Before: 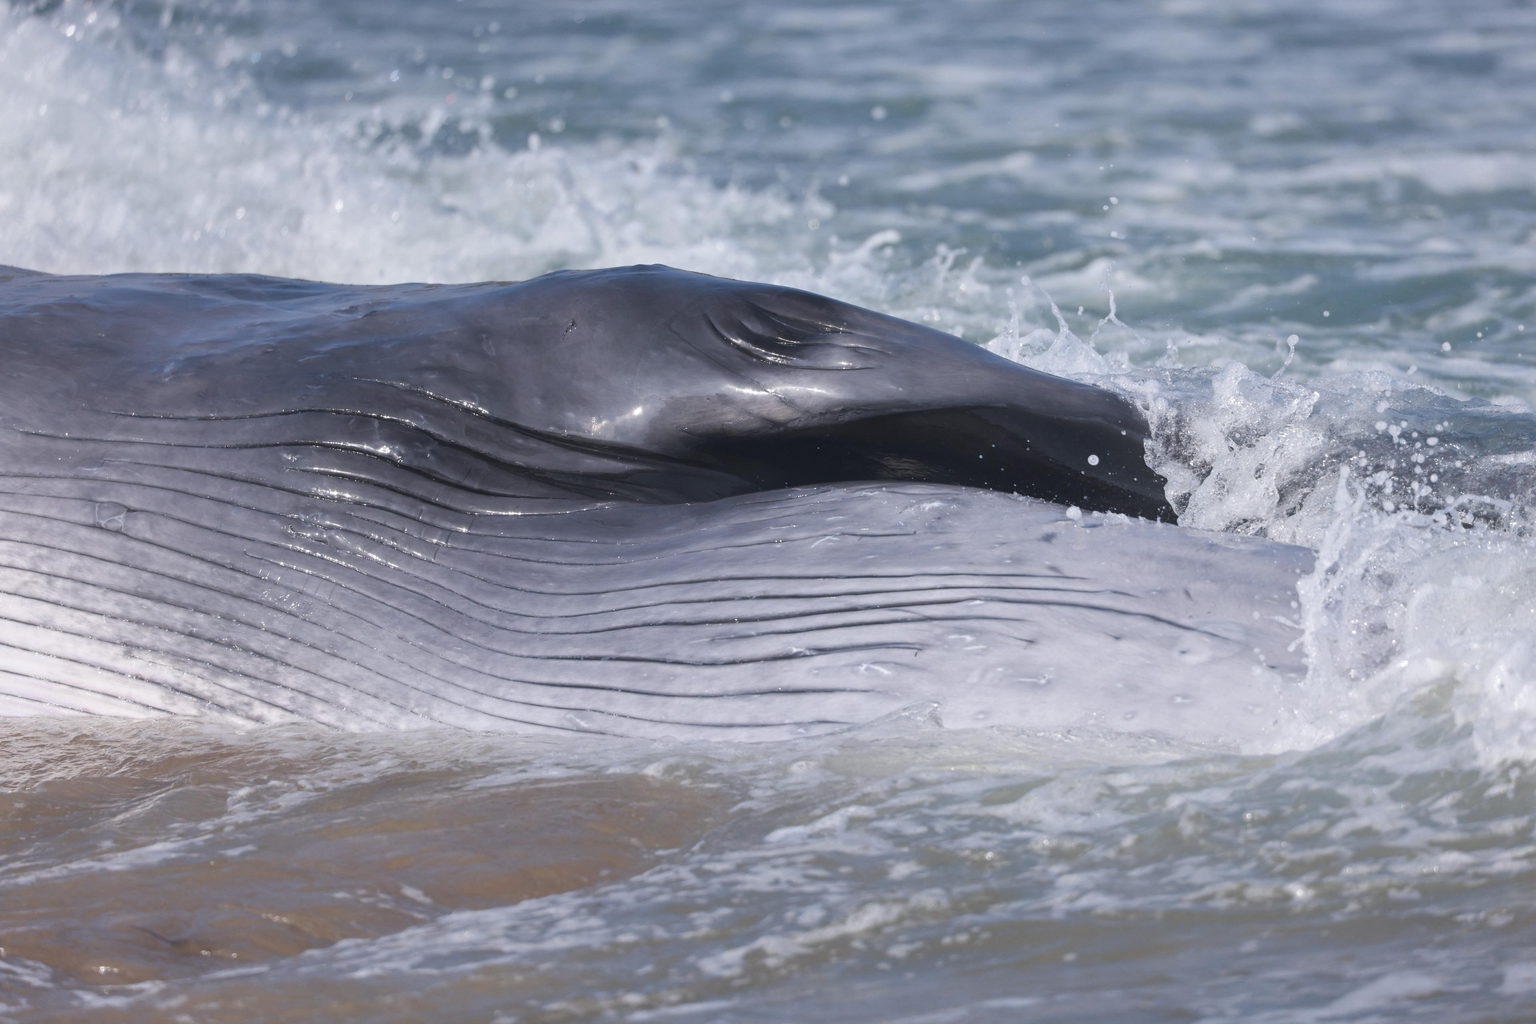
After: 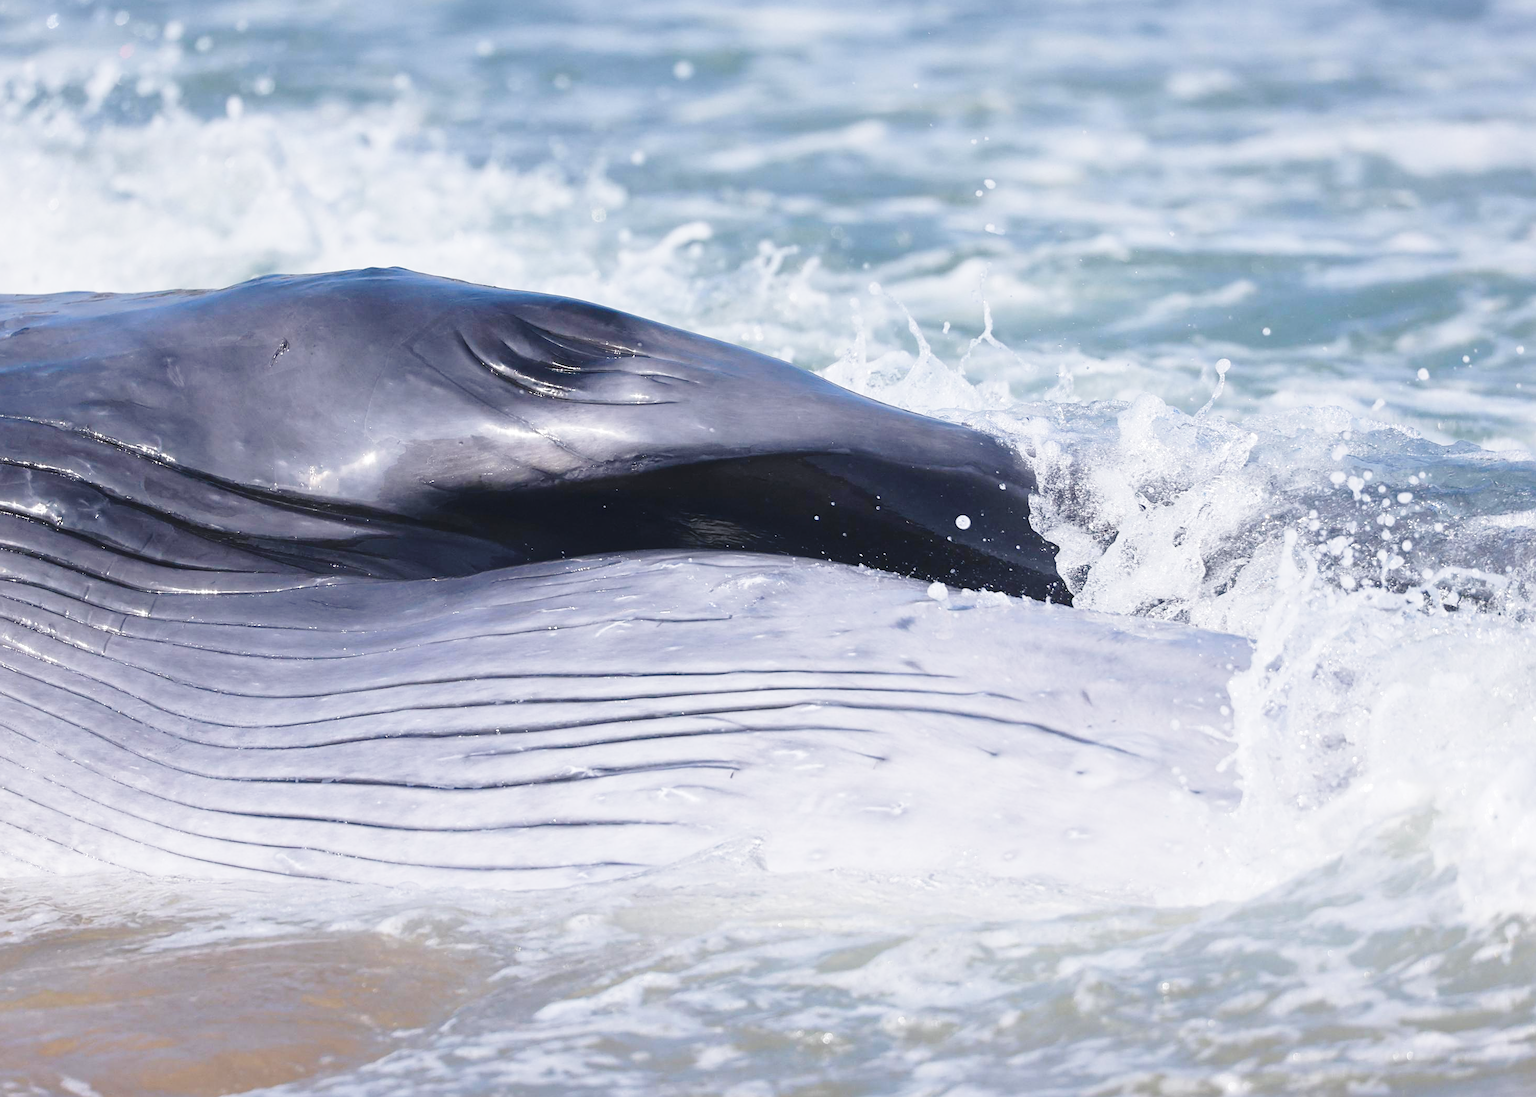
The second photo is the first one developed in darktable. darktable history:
crop: left 23.095%, top 5.827%, bottom 11.854%
color balance rgb: linear chroma grading › shadows 19.44%, linear chroma grading › highlights 3.42%, linear chroma grading › mid-tones 10.16%
base curve: curves: ch0 [(0, 0) (0.028, 0.03) (0.121, 0.232) (0.46, 0.748) (0.859, 0.968) (1, 1)], preserve colors none
sharpen: on, module defaults
